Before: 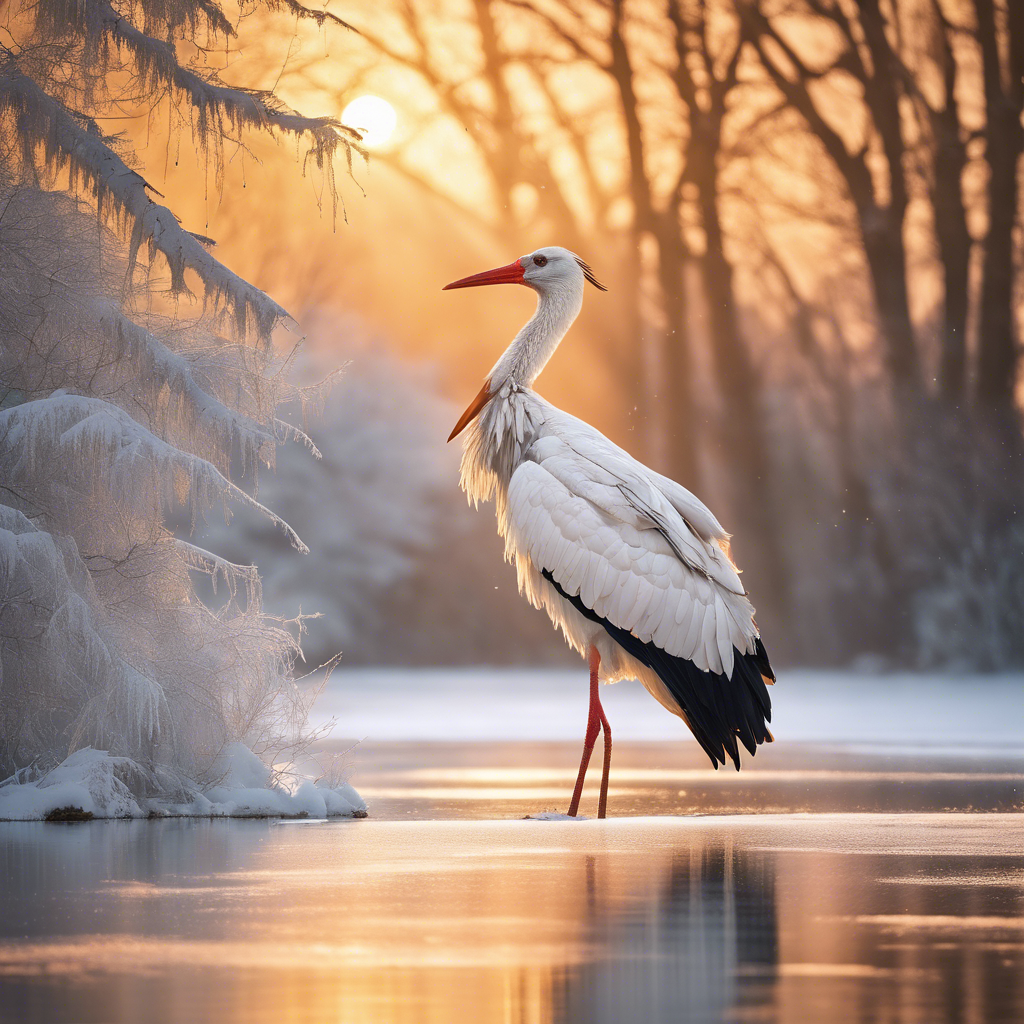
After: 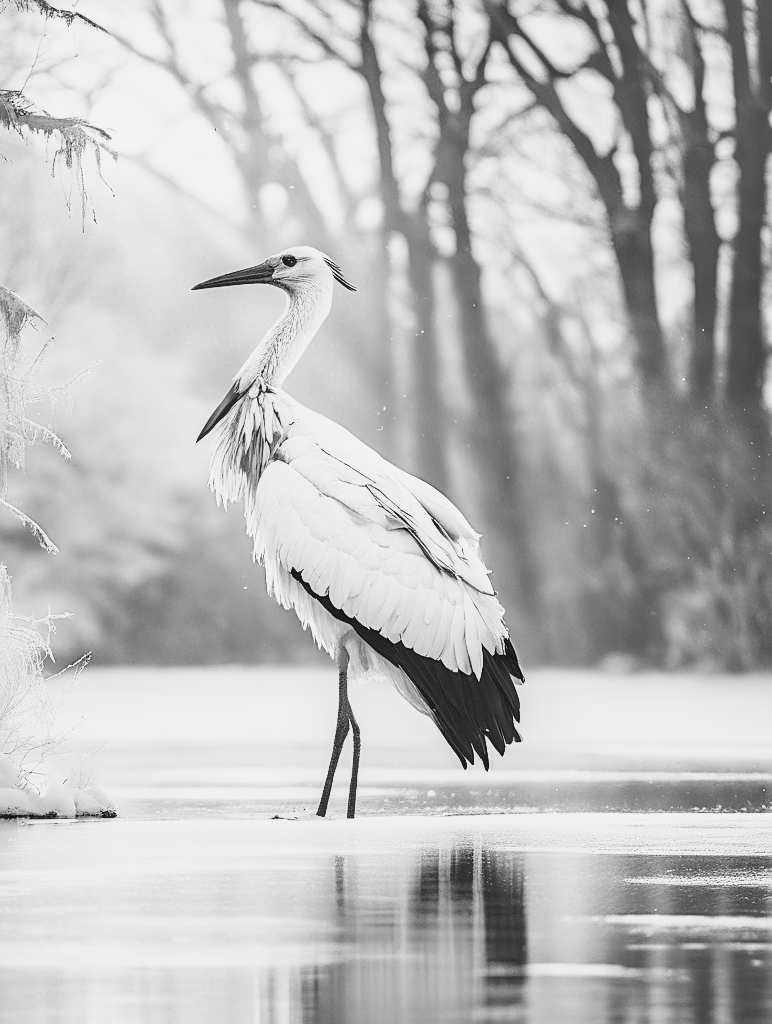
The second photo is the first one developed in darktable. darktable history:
exposure: exposure 2.003 EV, compensate highlight preservation false
sharpen: on, module defaults
crop and rotate: left 24.6%
local contrast: on, module defaults
monochrome: a -74.22, b 78.2
shadows and highlights: soften with gaussian
sigmoid: contrast 1.22, skew 0.65
